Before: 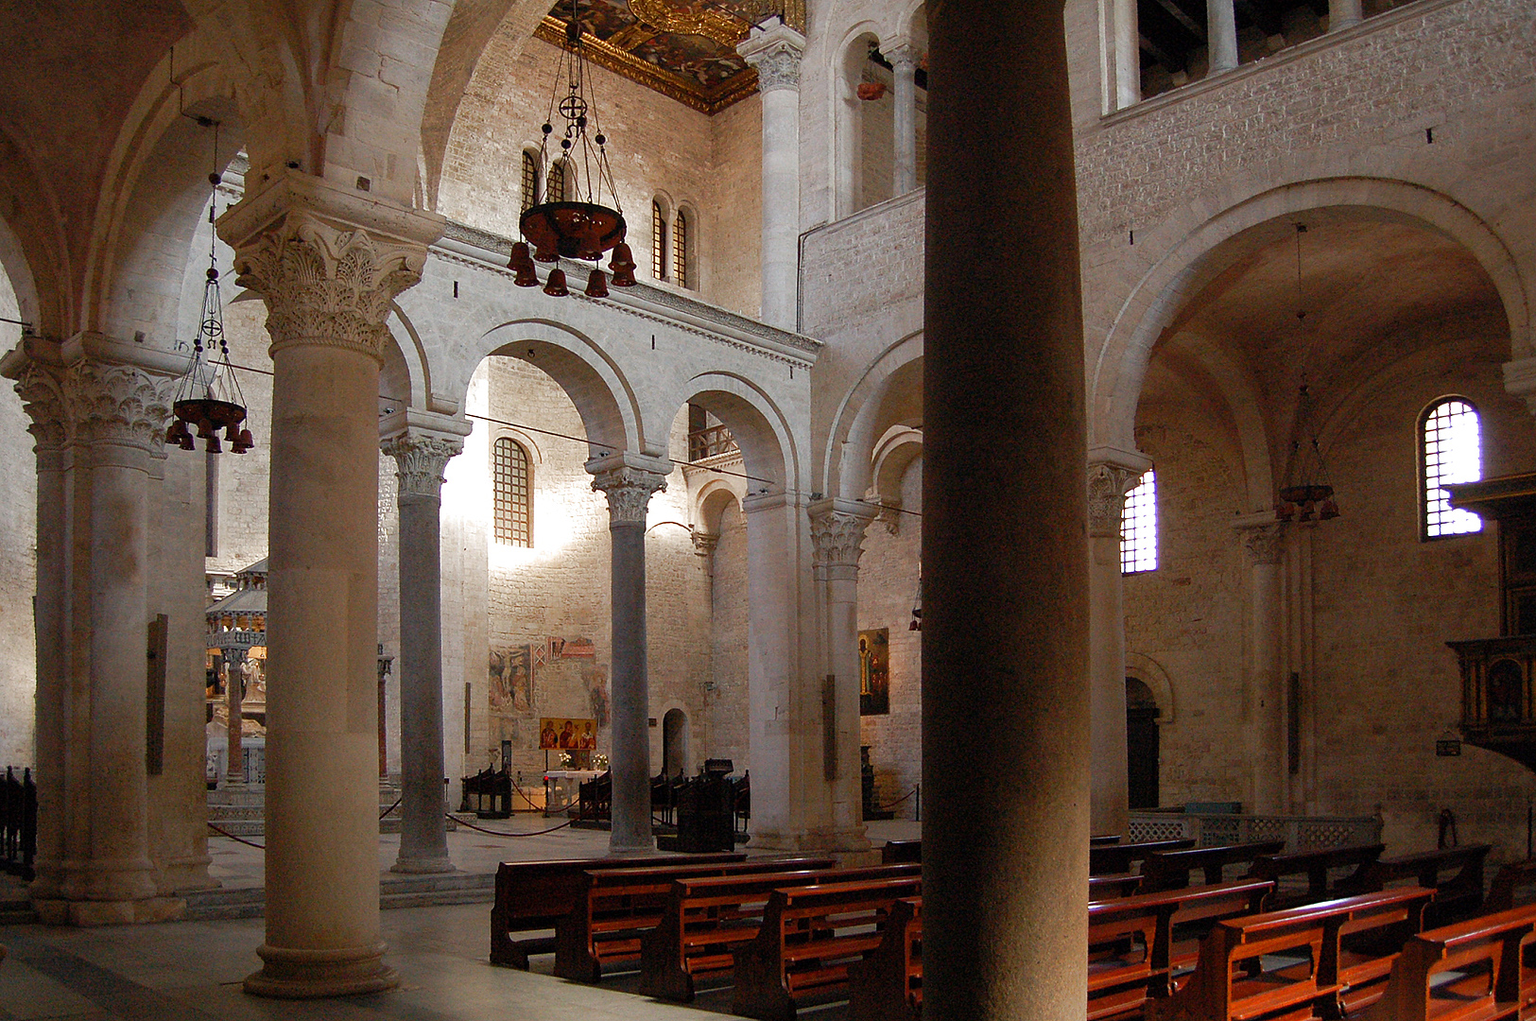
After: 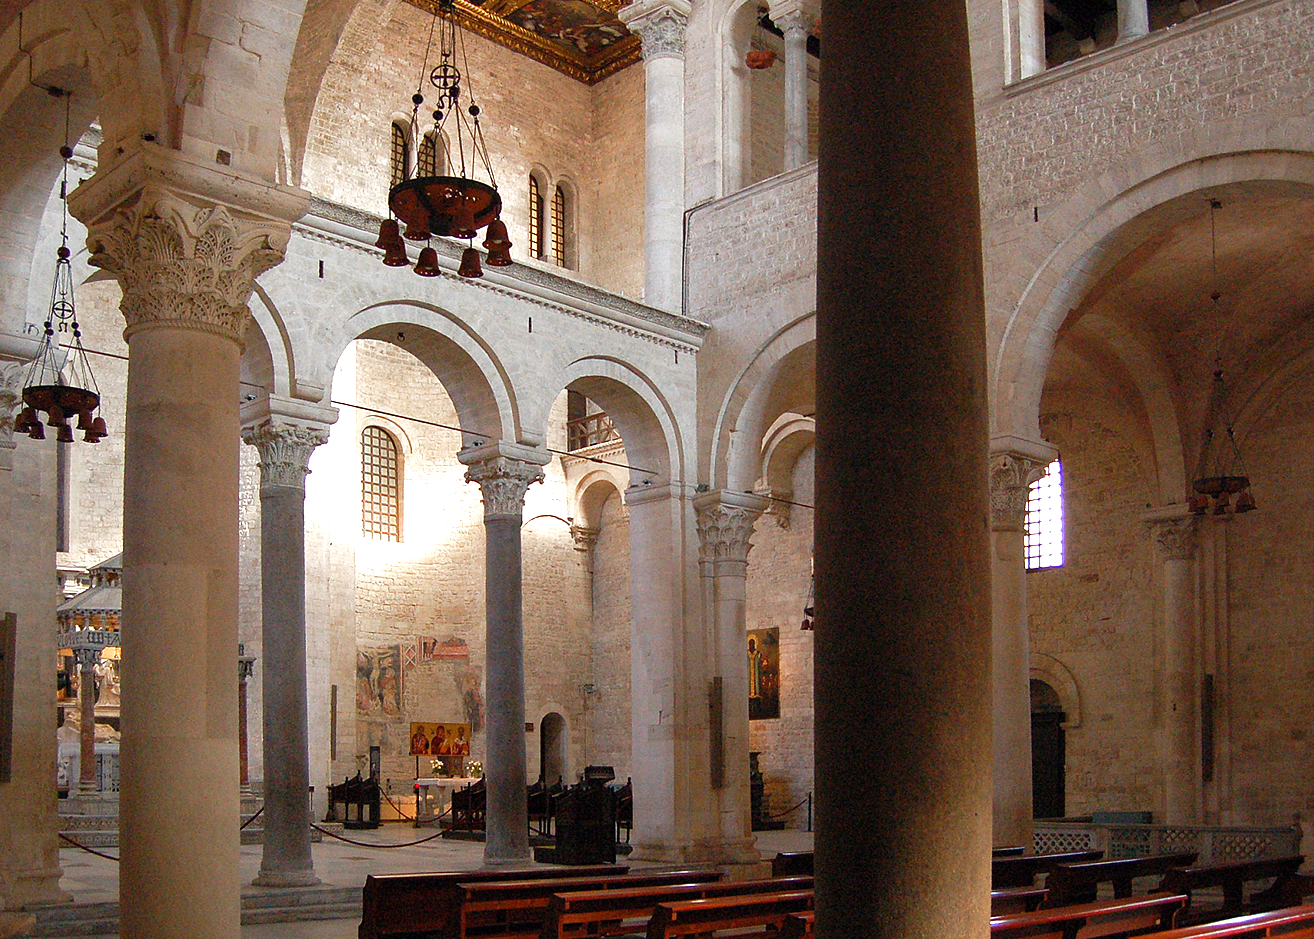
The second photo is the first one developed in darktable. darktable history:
crop: left 9.929%, top 3.475%, right 9.188%, bottom 9.529%
exposure: exposure 0.559 EV, compensate highlight preservation false
